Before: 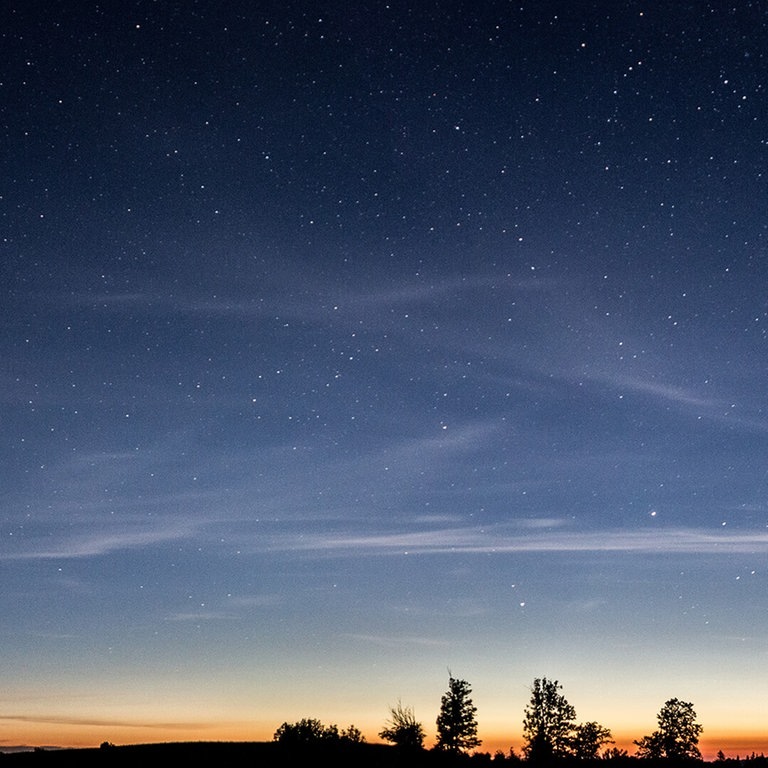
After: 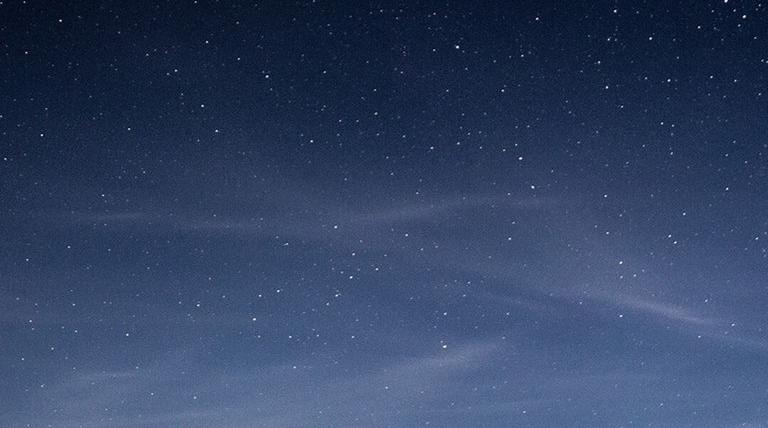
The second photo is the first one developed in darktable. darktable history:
crop and rotate: top 10.561%, bottom 33.647%
